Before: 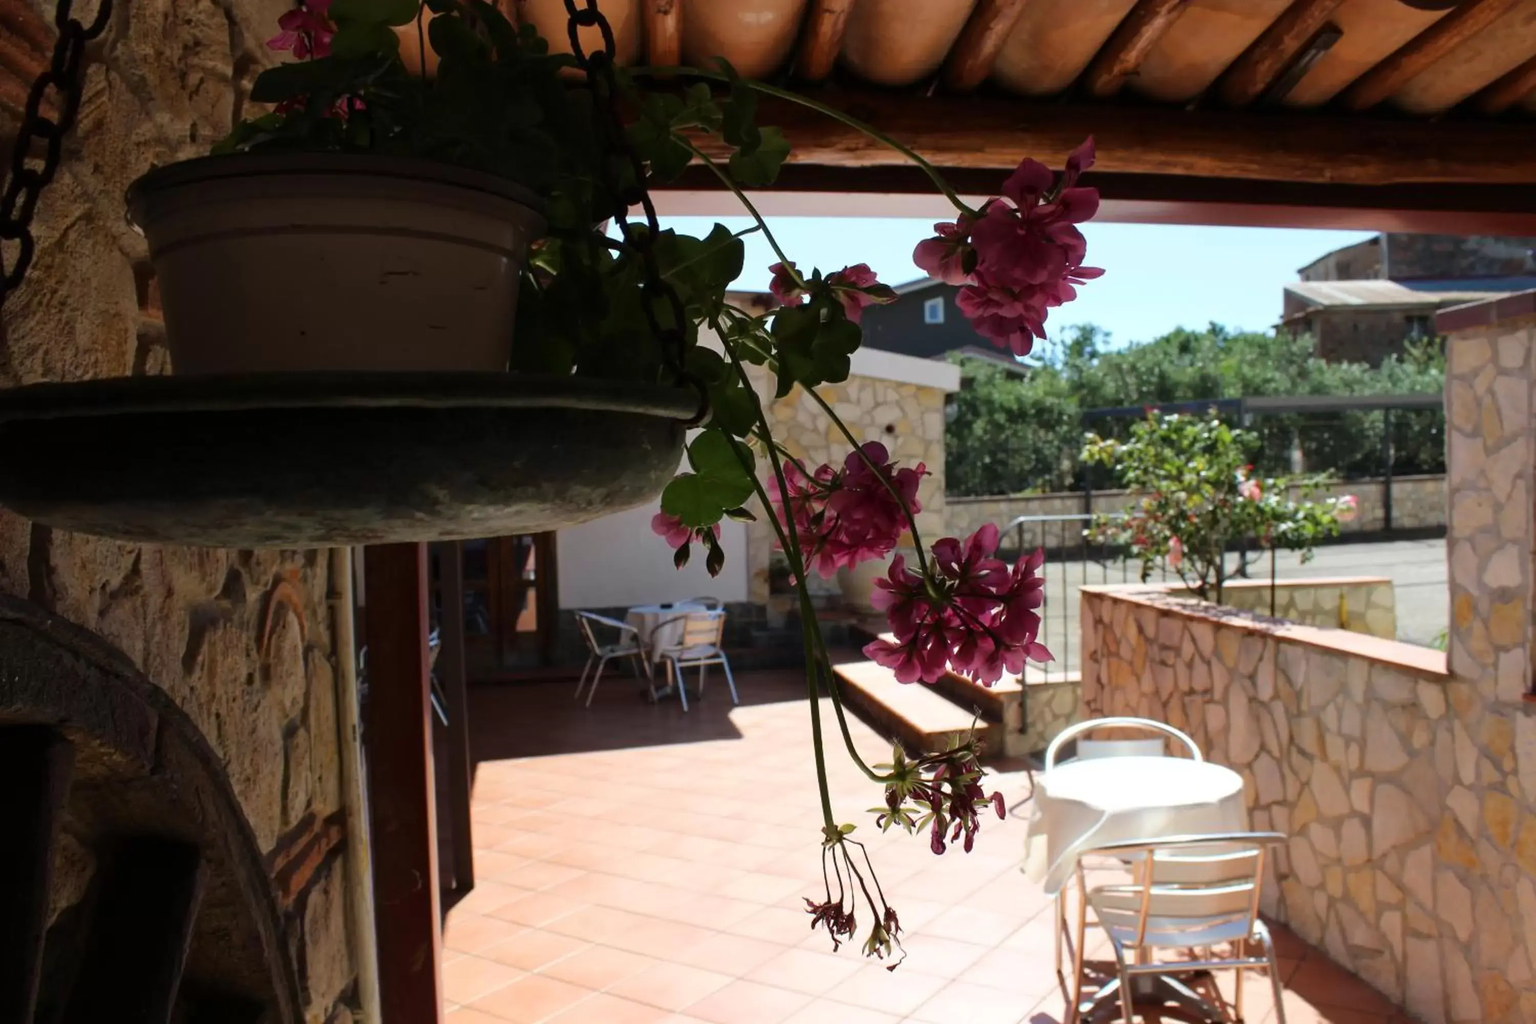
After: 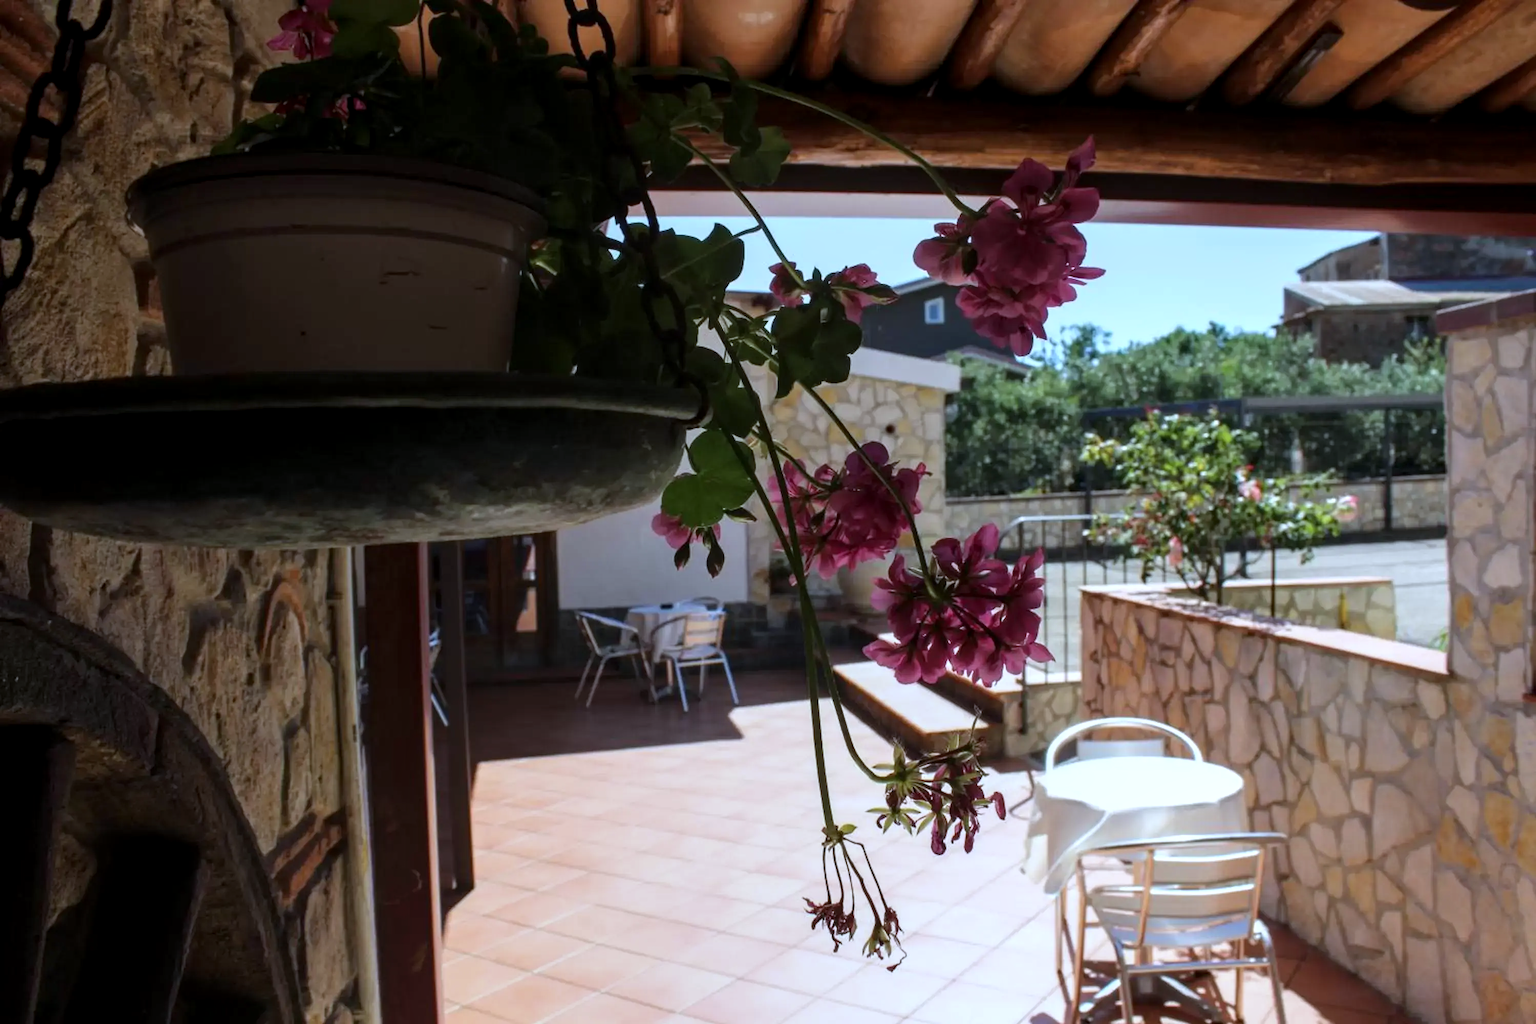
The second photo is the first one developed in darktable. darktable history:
local contrast: on, module defaults
white balance: red 0.931, blue 1.11
